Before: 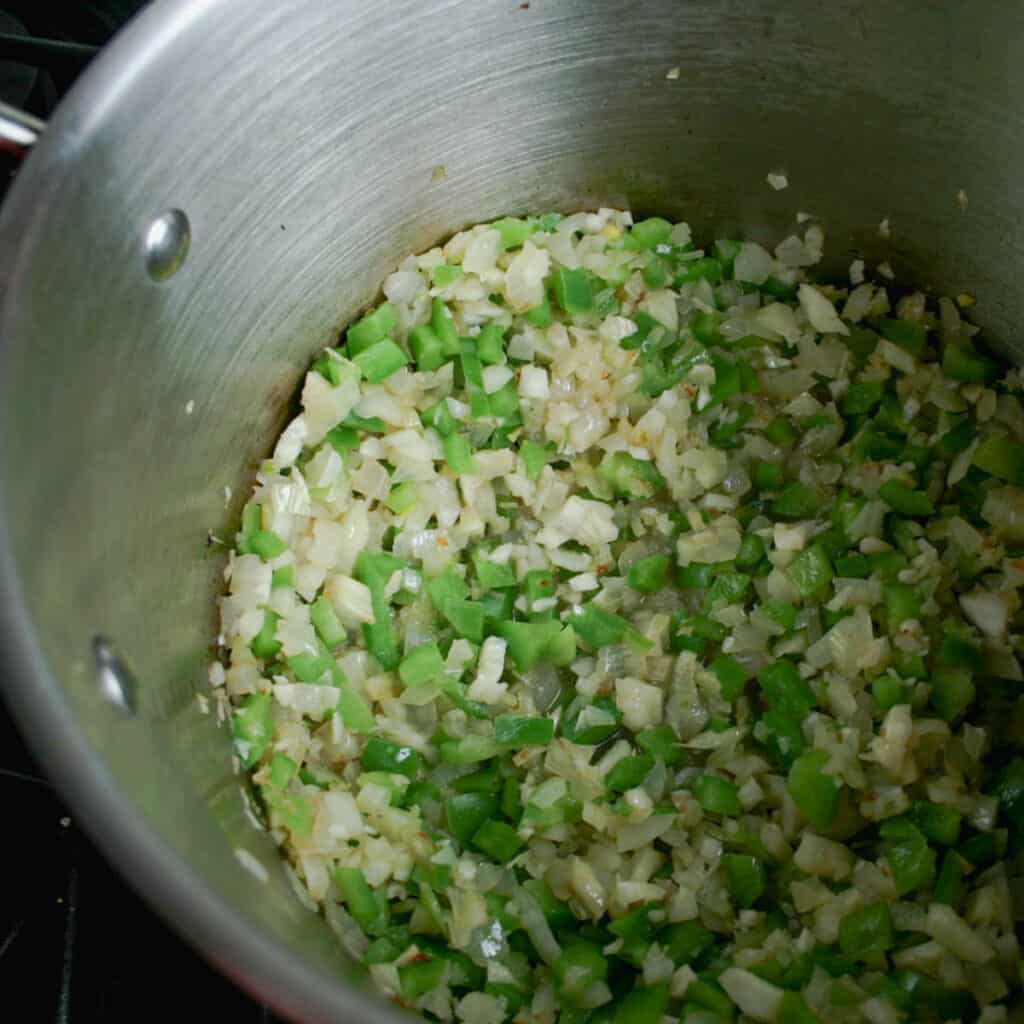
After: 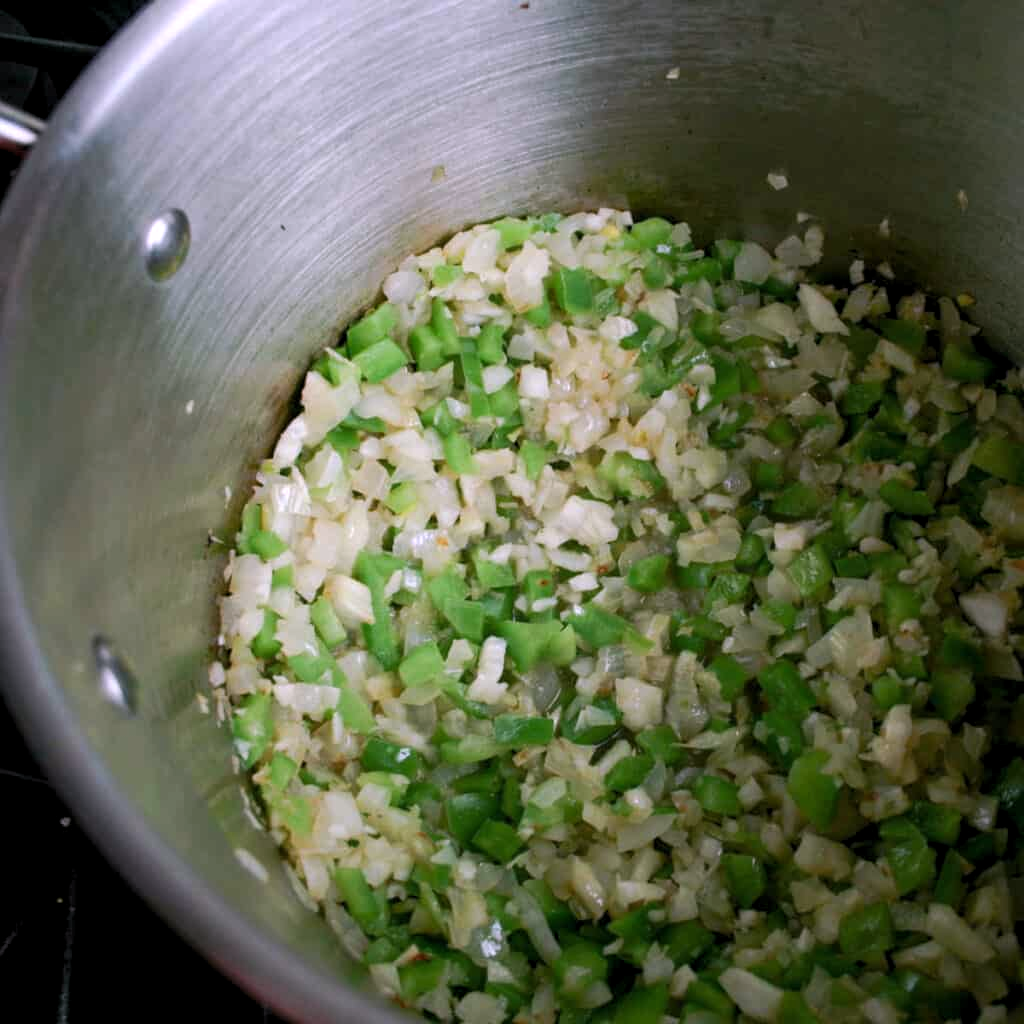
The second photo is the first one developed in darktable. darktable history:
white balance: red 1.066, blue 1.119
levels: levels [0.031, 0.5, 0.969]
